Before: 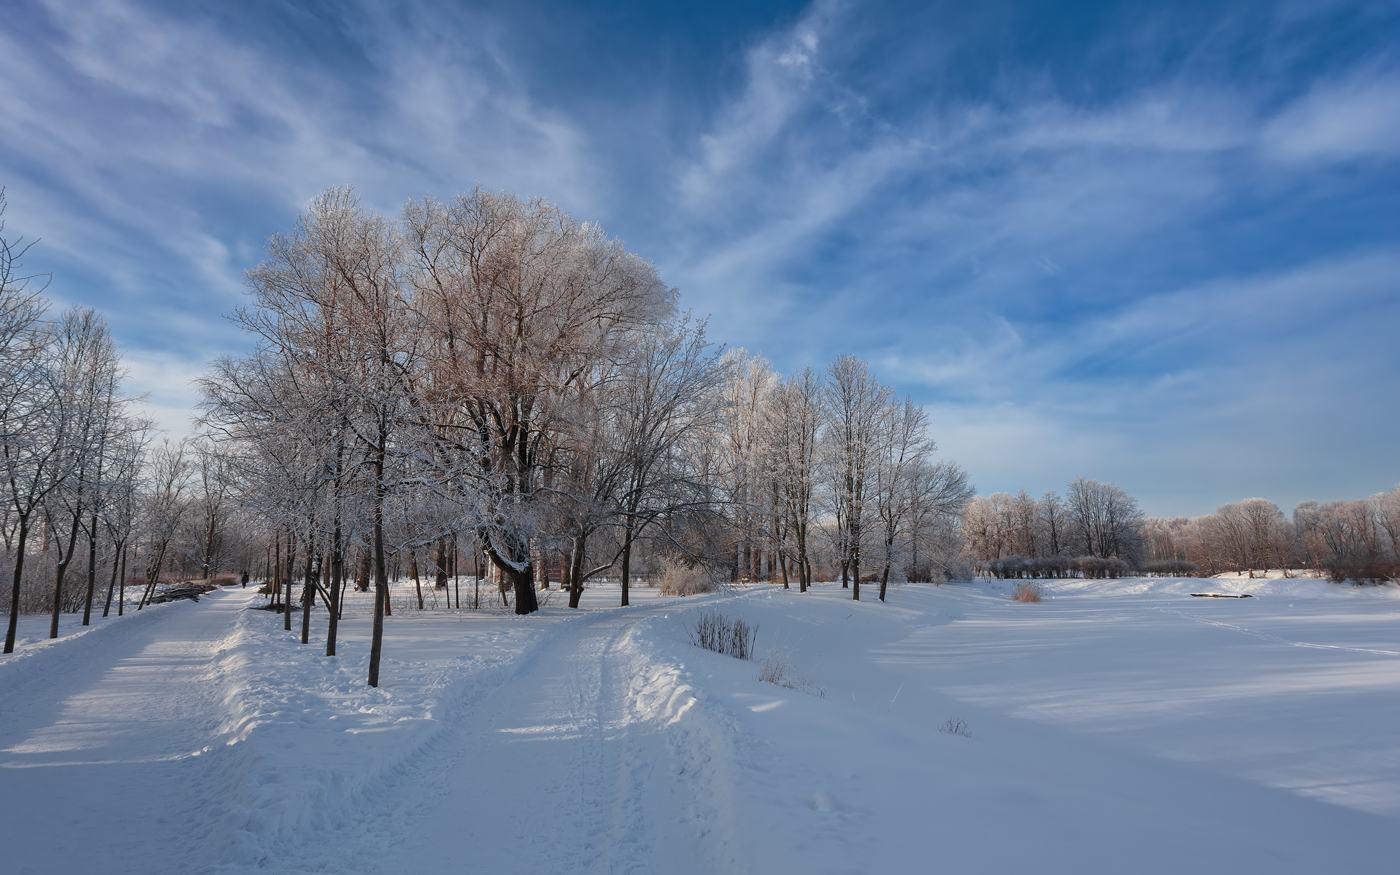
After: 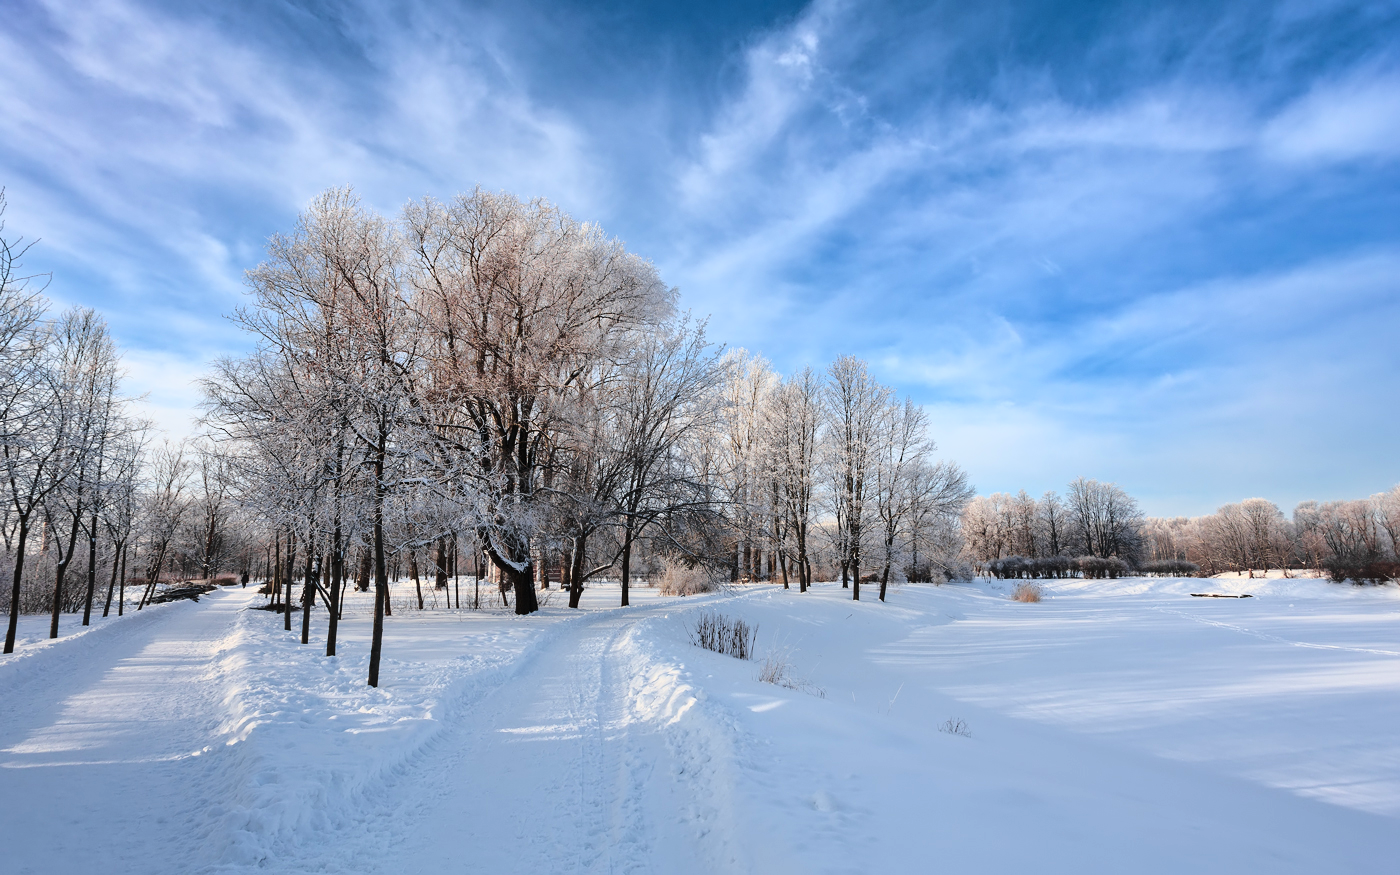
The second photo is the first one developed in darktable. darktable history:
base curve: curves: ch0 [(0, 0) (0.04, 0.03) (0.133, 0.232) (0.448, 0.748) (0.843, 0.968) (1, 1)]
tone equalizer: edges refinement/feathering 500, mask exposure compensation -1.57 EV, preserve details no
